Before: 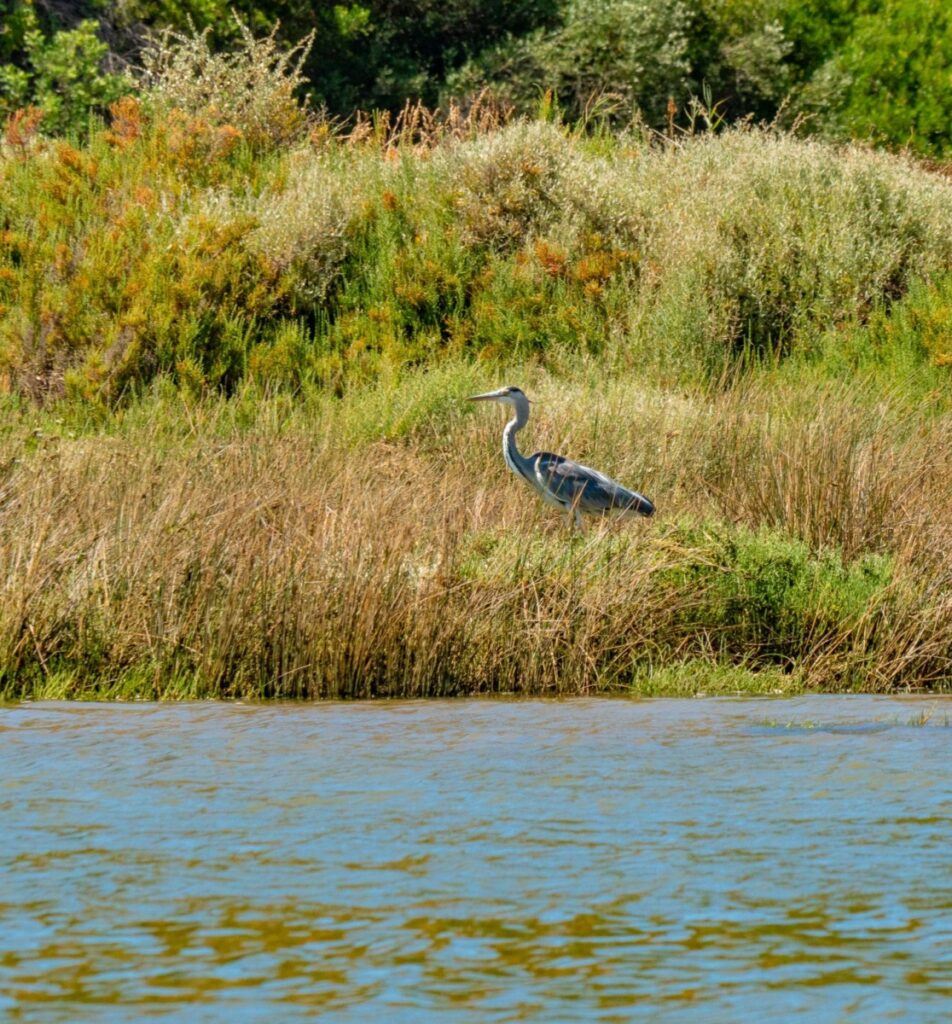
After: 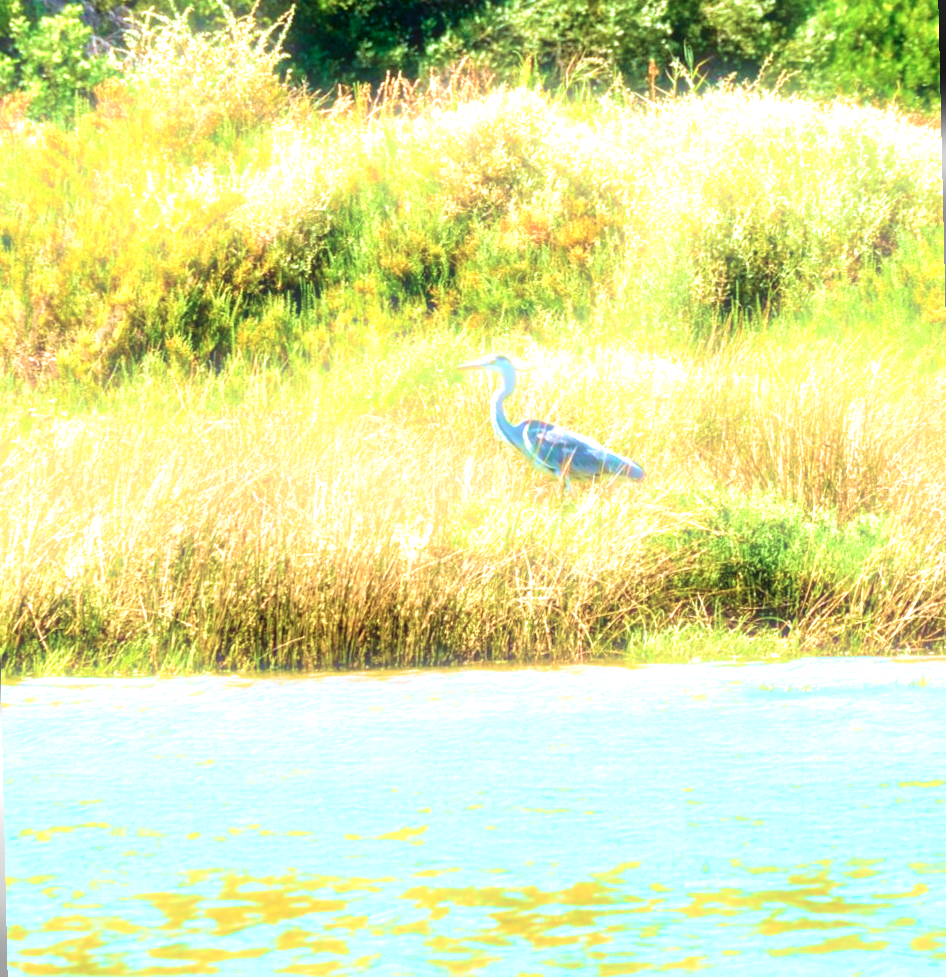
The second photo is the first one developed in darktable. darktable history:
velvia: strength 75%
bloom: size 5%, threshold 95%, strength 15%
rotate and perspective: rotation -1.32°, lens shift (horizontal) -0.031, crop left 0.015, crop right 0.985, crop top 0.047, crop bottom 0.982
color calibration: x 0.37, y 0.382, temperature 4313.32 K
contrast brightness saturation: brightness -0.09
exposure: black level correction 0, exposure 1.675 EV, compensate exposure bias true, compensate highlight preservation false
